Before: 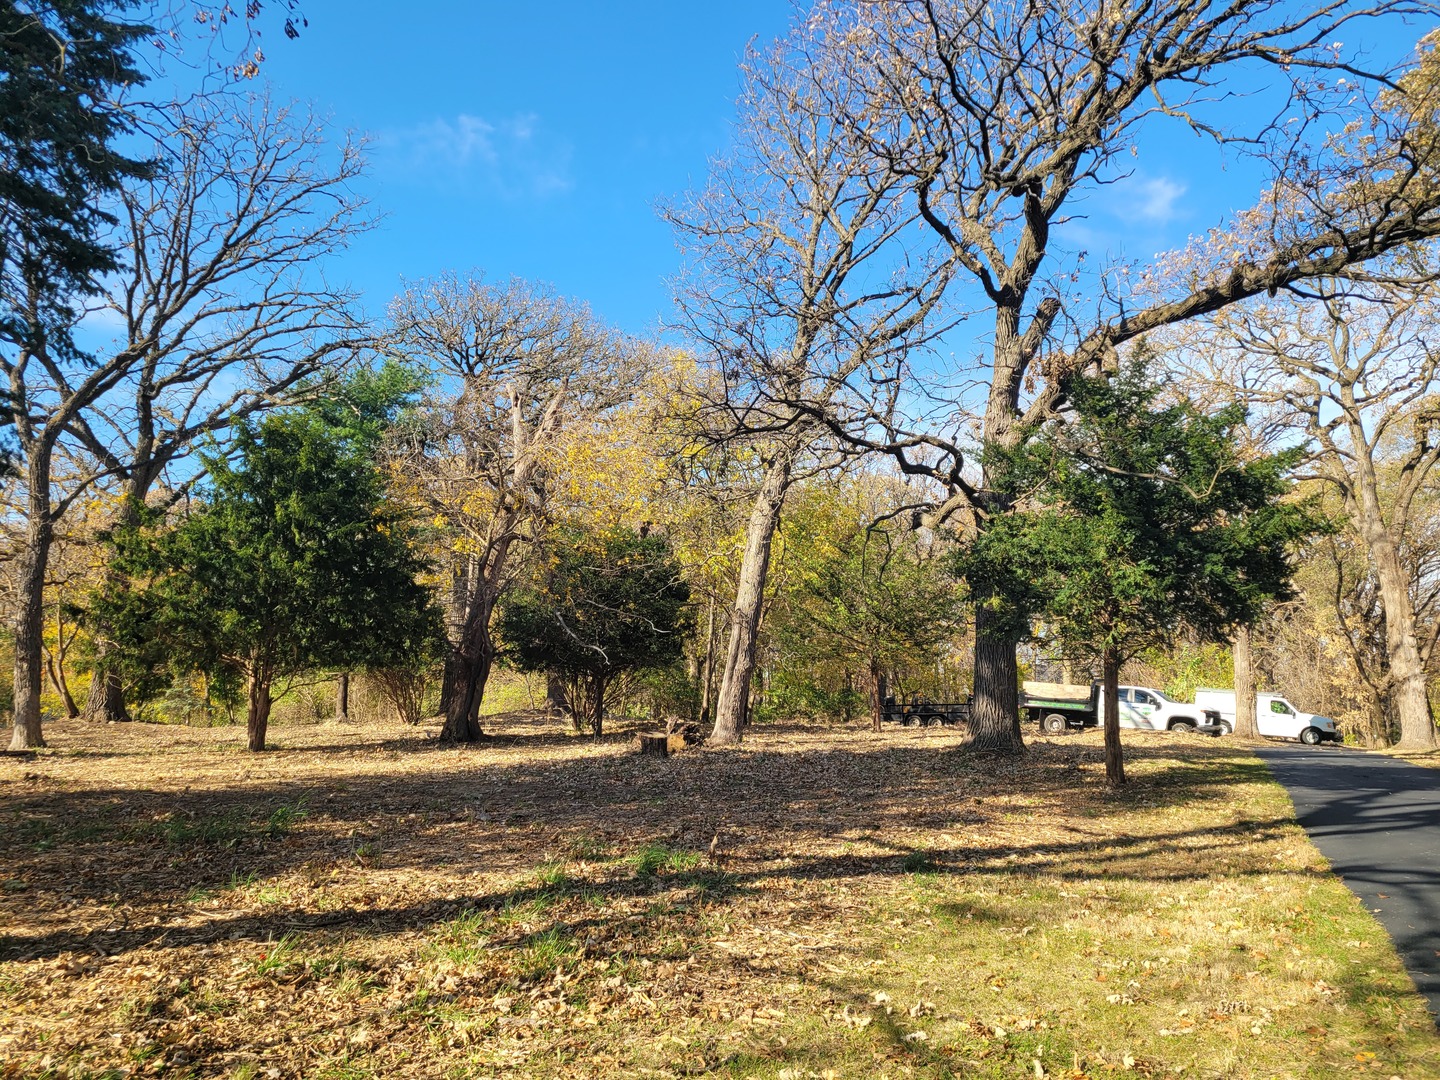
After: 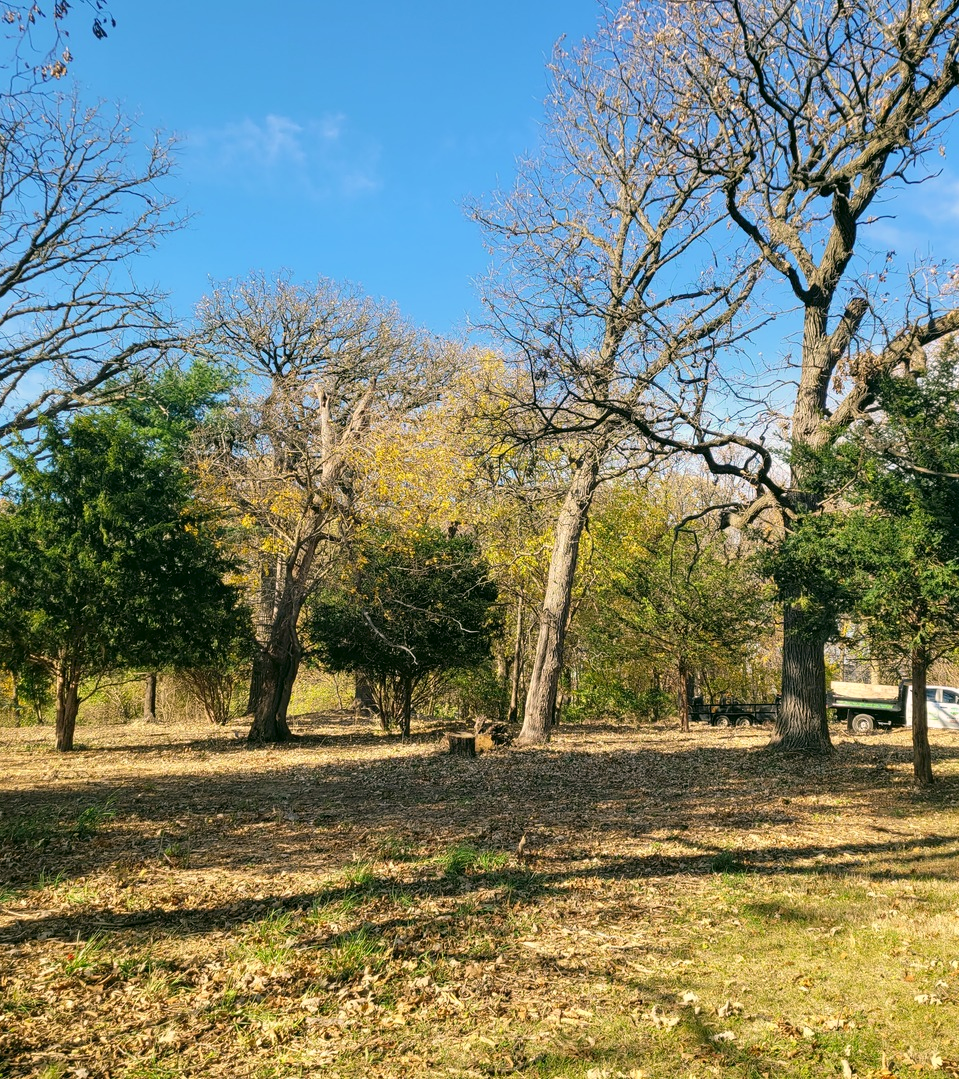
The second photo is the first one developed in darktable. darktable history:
crop and rotate: left 13.399%, right 19.953%
color correction: highlights a* 4.3, highlights b* 4.98, shadows a* -7.7, shadows b* 4.84
